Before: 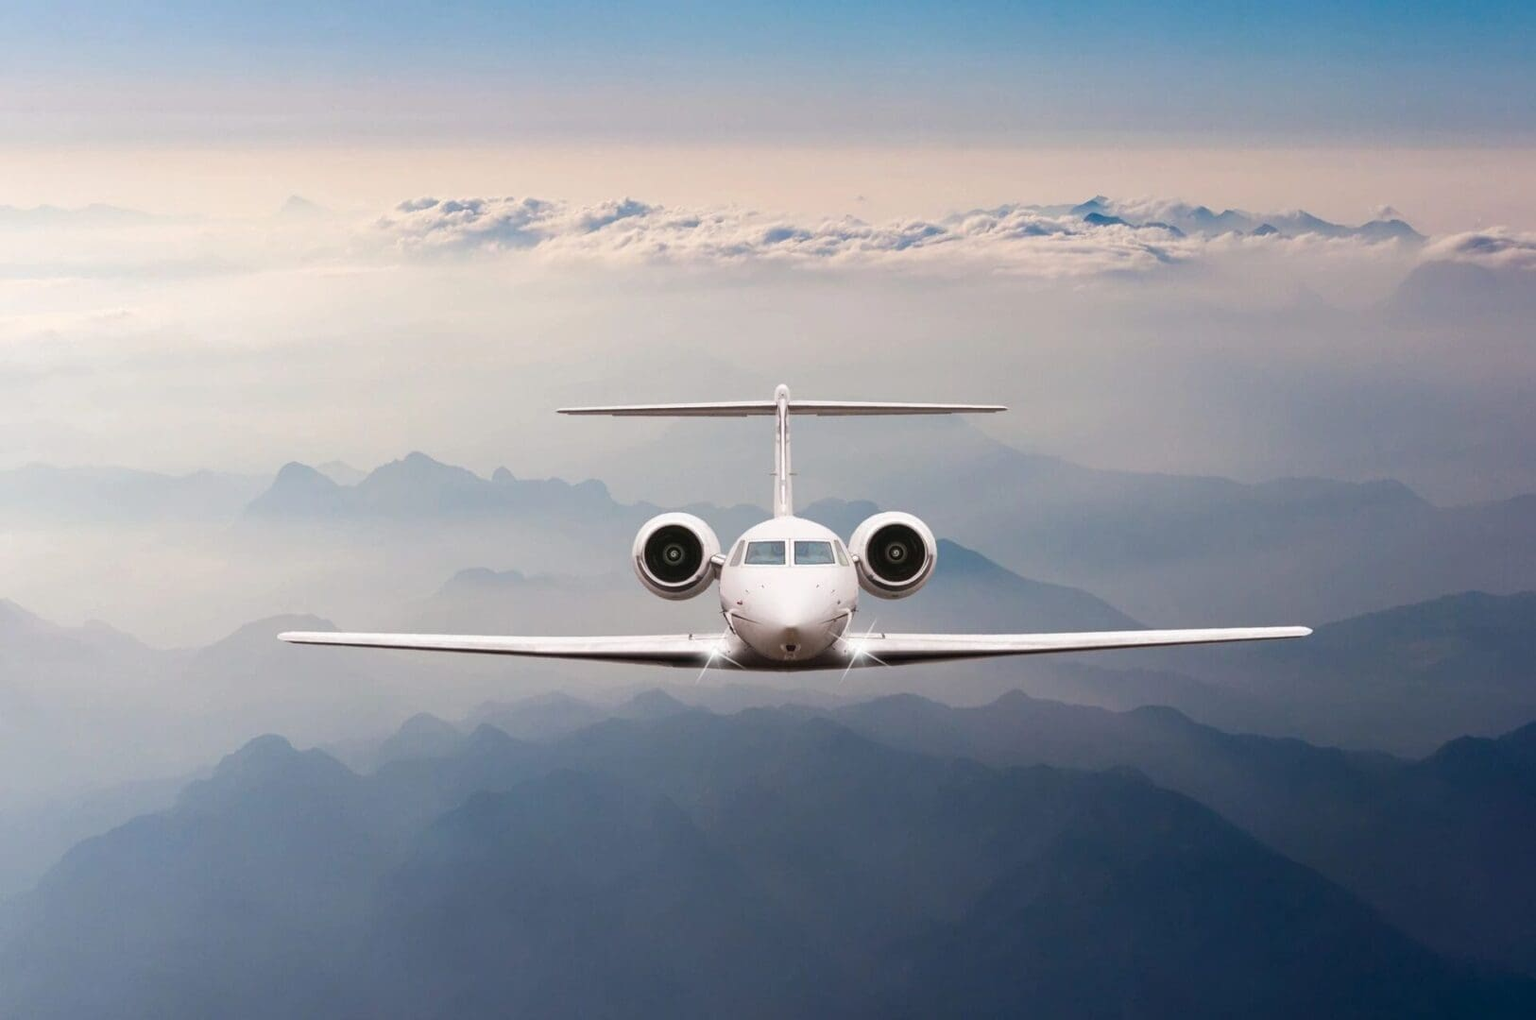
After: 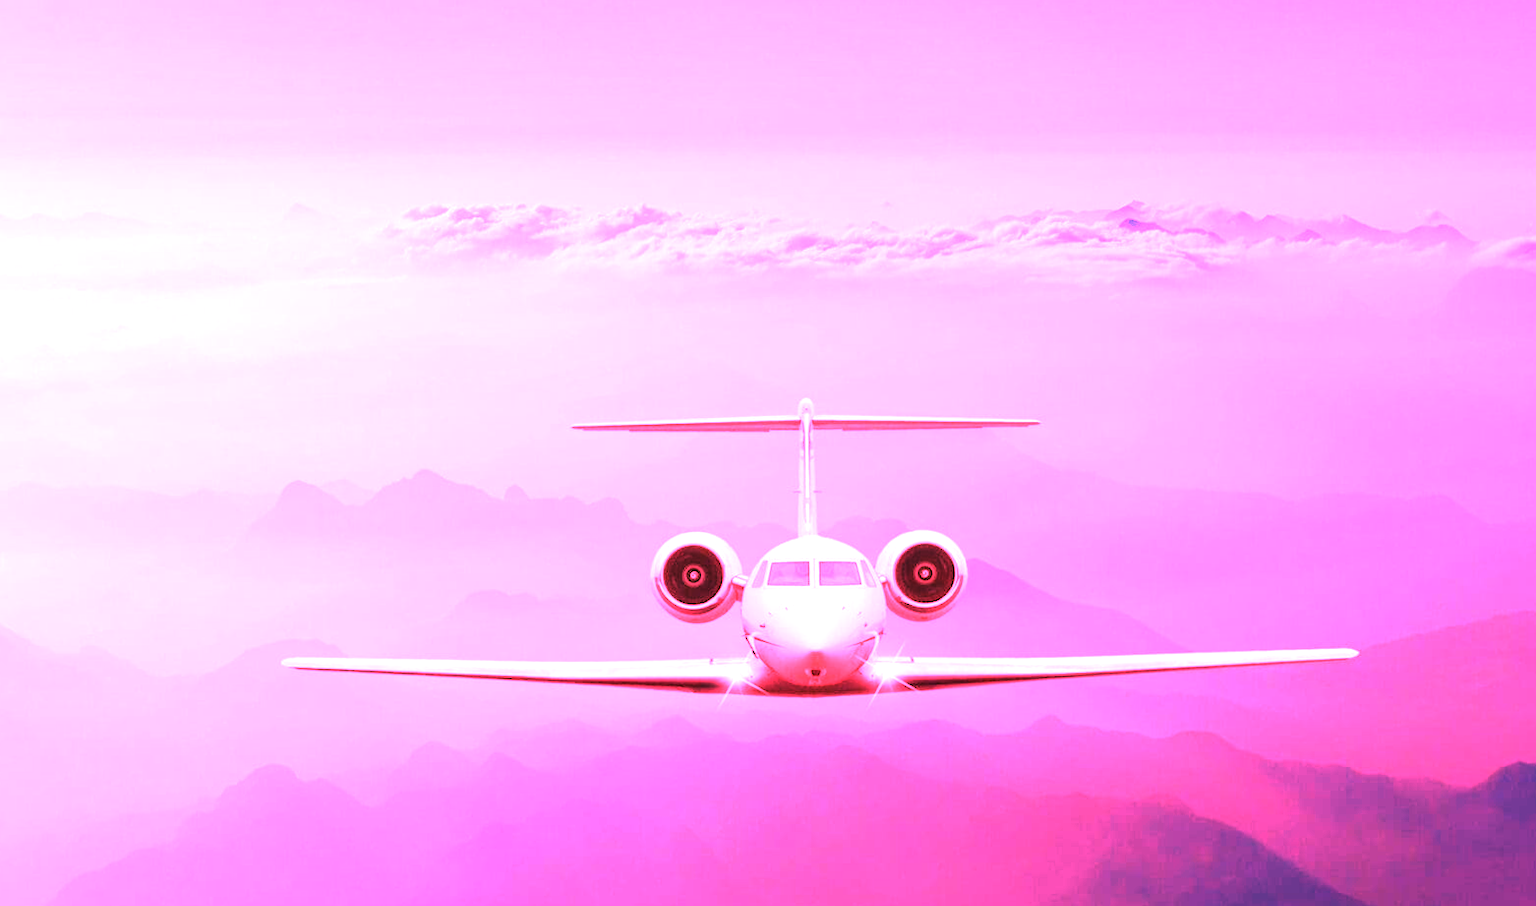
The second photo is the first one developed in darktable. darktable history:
exposure: black level correction 0, exposure 0.3 EV, compensate highlight preservation false
white balance: red 4.26, blue 1.802
crop and rotate: angle 0.2°, left 0.275%, right 3.127%, bottom 14.18%
